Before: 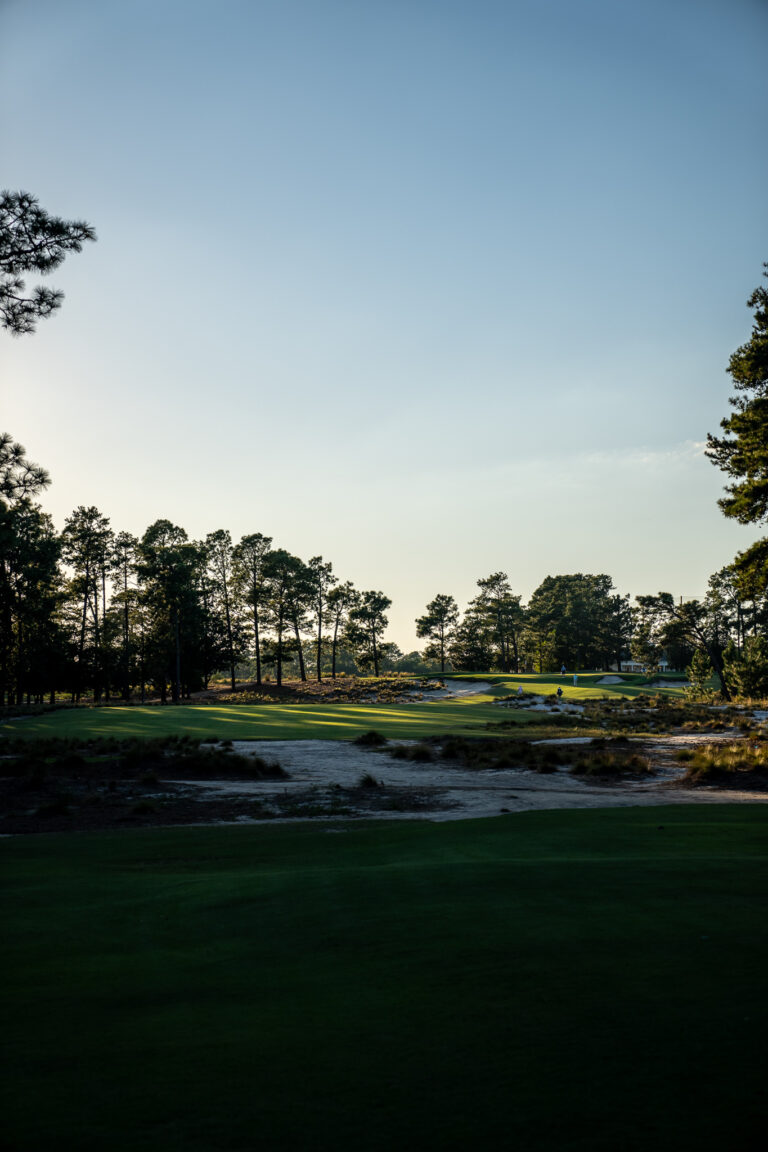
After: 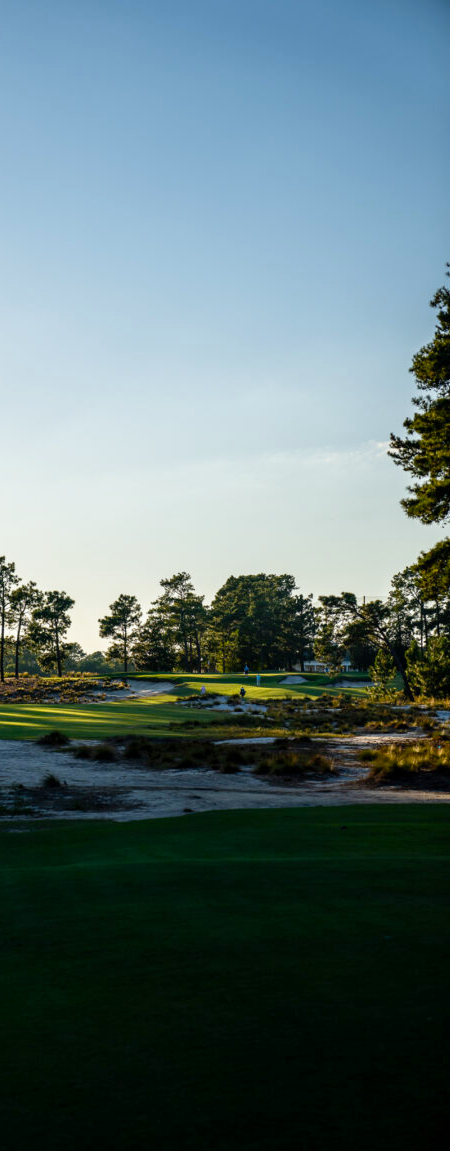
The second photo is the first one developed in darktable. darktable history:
white balance: red 0.982, blue 1.018
color balance rgb: perceptual saturation grading › global saturation 20%, perceptual saturation grading › highlights -25%, perceptual saturation grading › shadows 25%
tone curve: curves: ch0 [(0, 0) (0.003, 0.003) (0.011, 0.012) (0.025, 0.026) (0.044, 0.046) (0.069, 0.072) (0.1, 0.104) (0.136, 0.141) (0.177, 0.185) (0.224, 0.234) (0.277, 0.289) (0.335, 0.349) (0.399, 0.415) (0.468, 0.488) (0.543, 0.566) (0.623, 0.649) (0.709, 0.739) (0.801, 0.834) (0.898, 0.923) (1, 1)], preserve colors none
crop: left 41.402%
